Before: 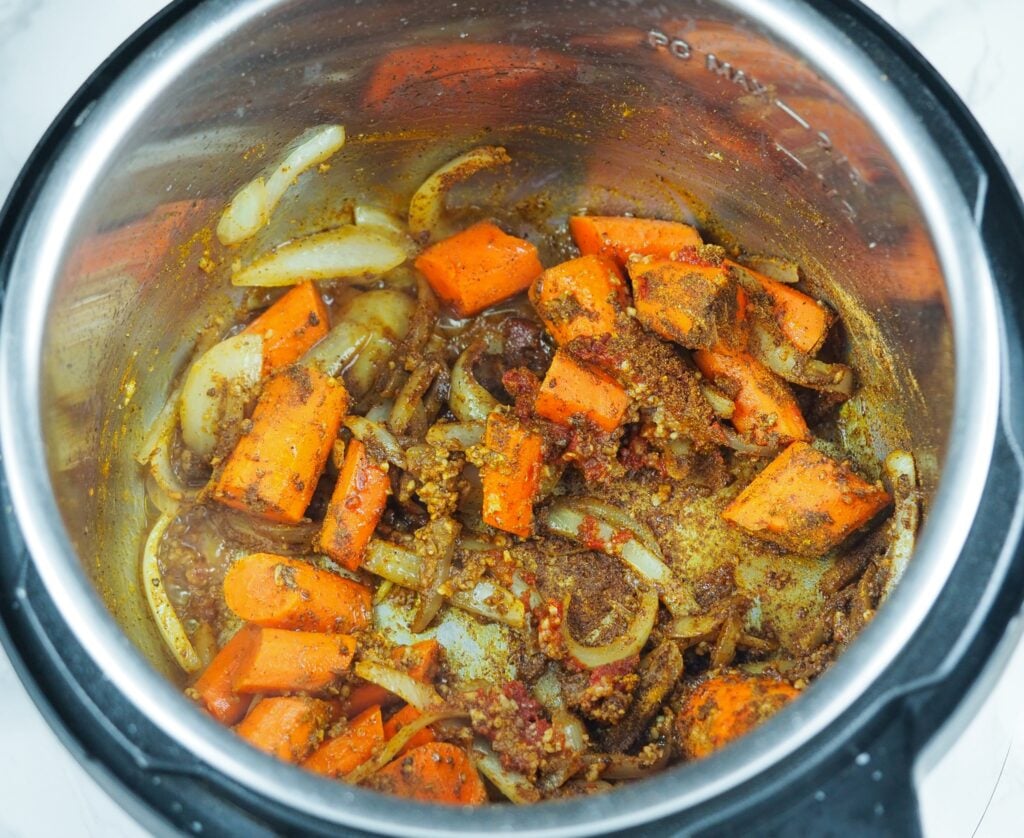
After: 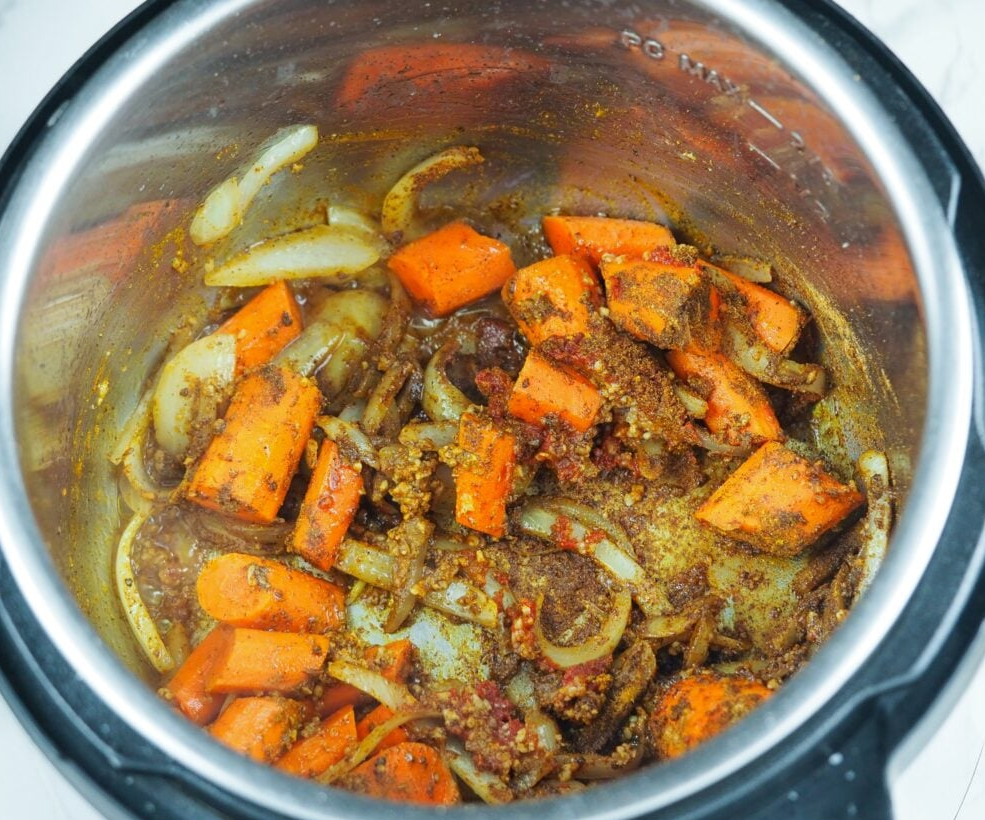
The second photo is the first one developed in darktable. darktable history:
crop and rotate: left 2.653%, right 1.154%, bottom 2.071%
